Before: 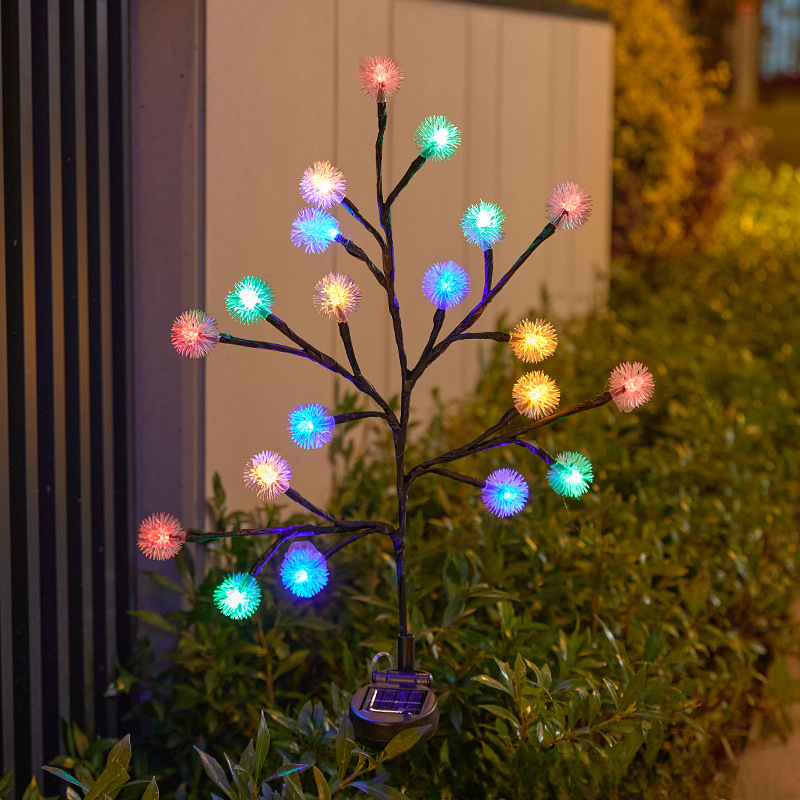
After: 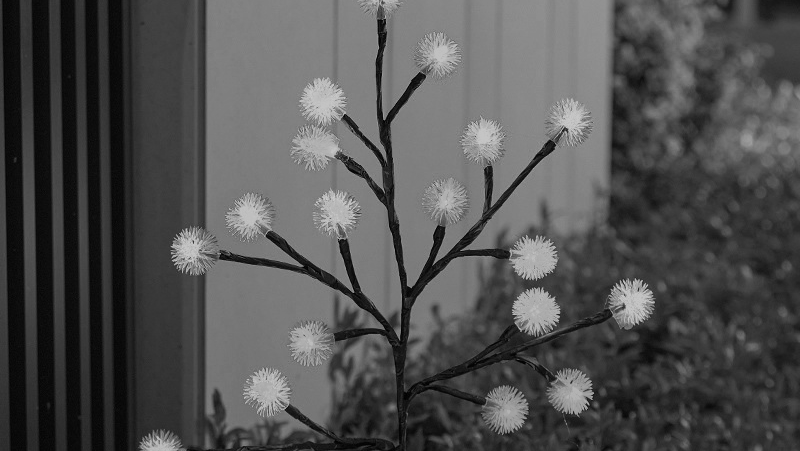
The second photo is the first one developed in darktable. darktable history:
exposure: exposure -0.491 EV, compensate exposure bias true, compensate highlight preservation false
shadows and highlights: shadows -19.86, highlights -73.75
color zones: curves: ch0 [(0.004, 0.588) (0.116, 0.636) (0.259, 0.476) (0.423, 0.464) (0.75, 0.5)]; ch1 [(0, 0) (0.143, 0) (0.286, 0) (0.429, 0) (0.571, 0) (0.714, 0) (0.857, 0)]
tone equalizer: smoothing diameter 24.96%, edges refinement/feathering 11.96, preserve details guided filter
crop and rotate: top 10.415%, bottom 33.208%
